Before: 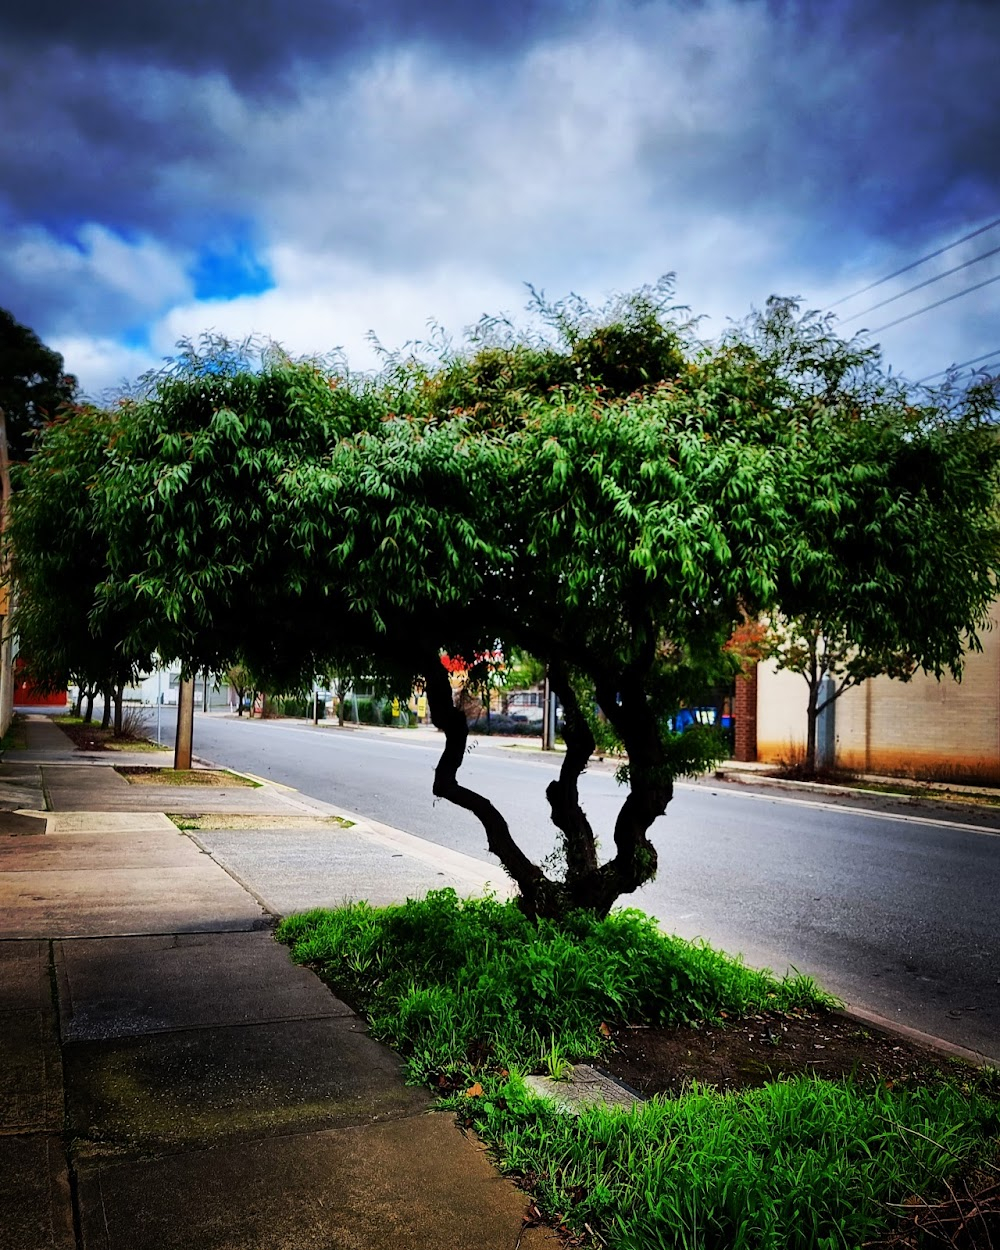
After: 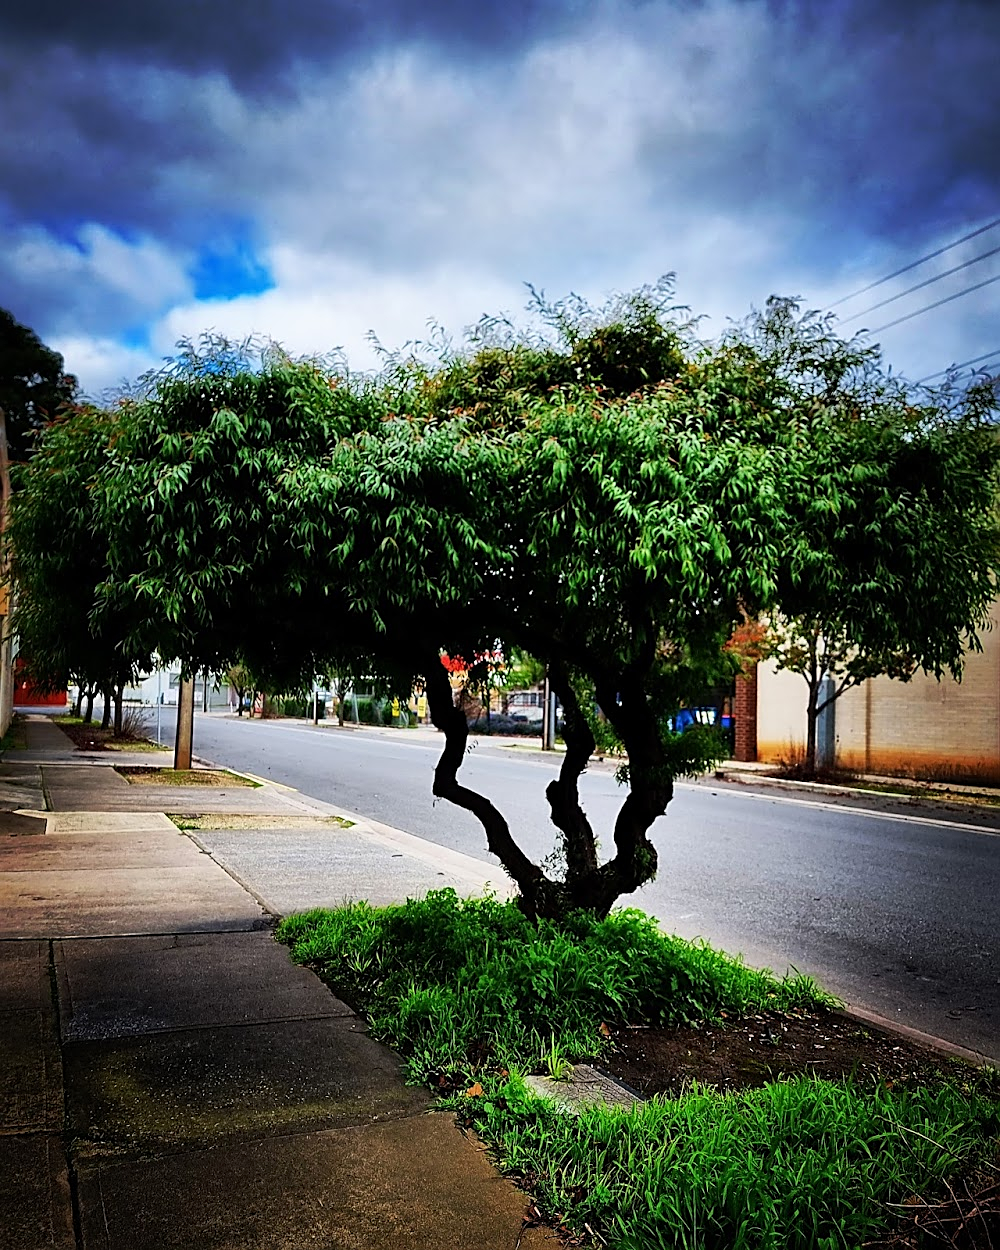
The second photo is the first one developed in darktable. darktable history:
sharpen: amount 0.498
